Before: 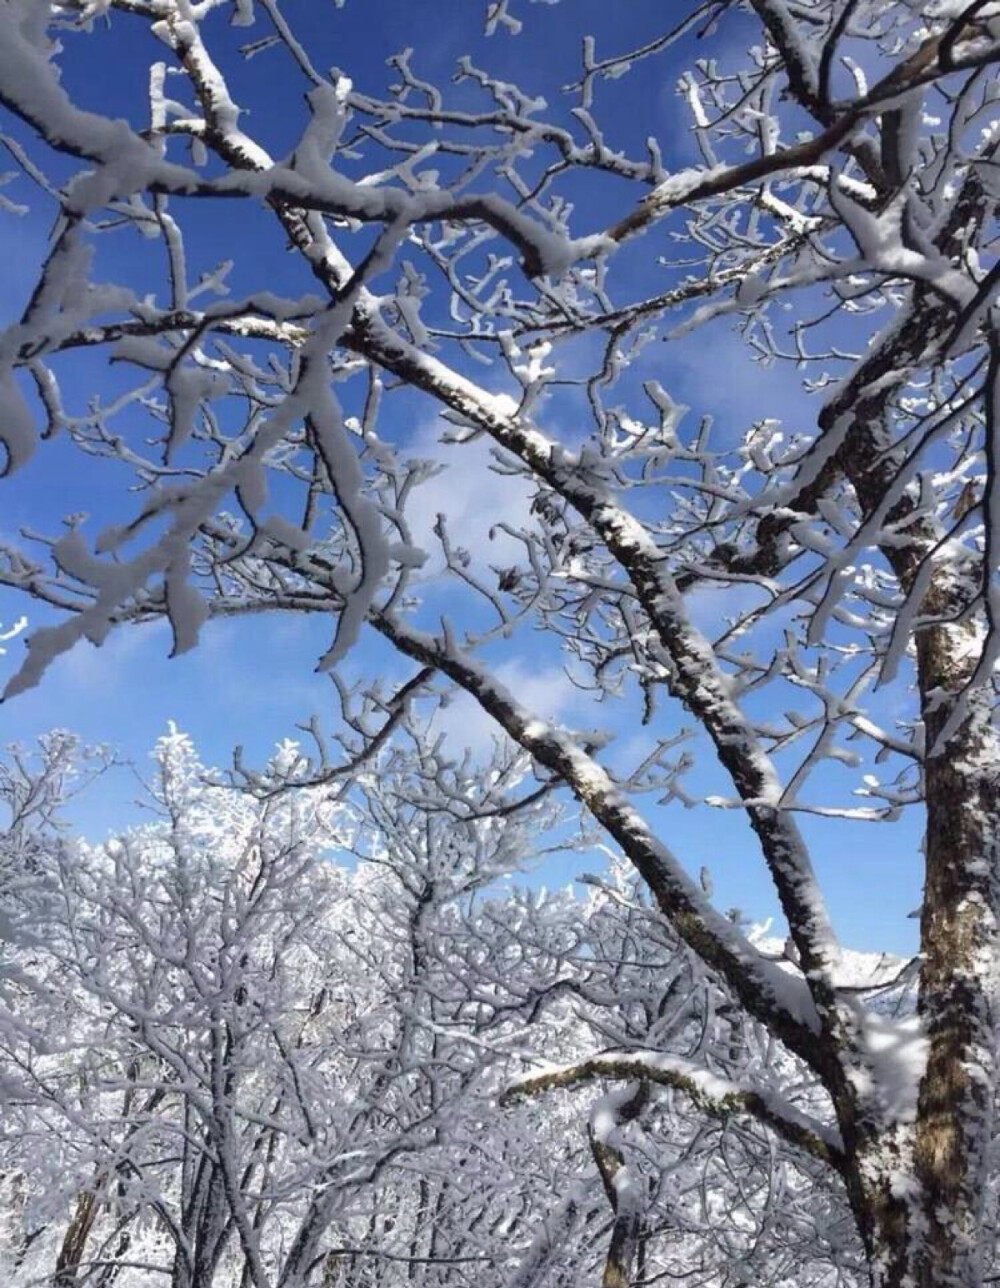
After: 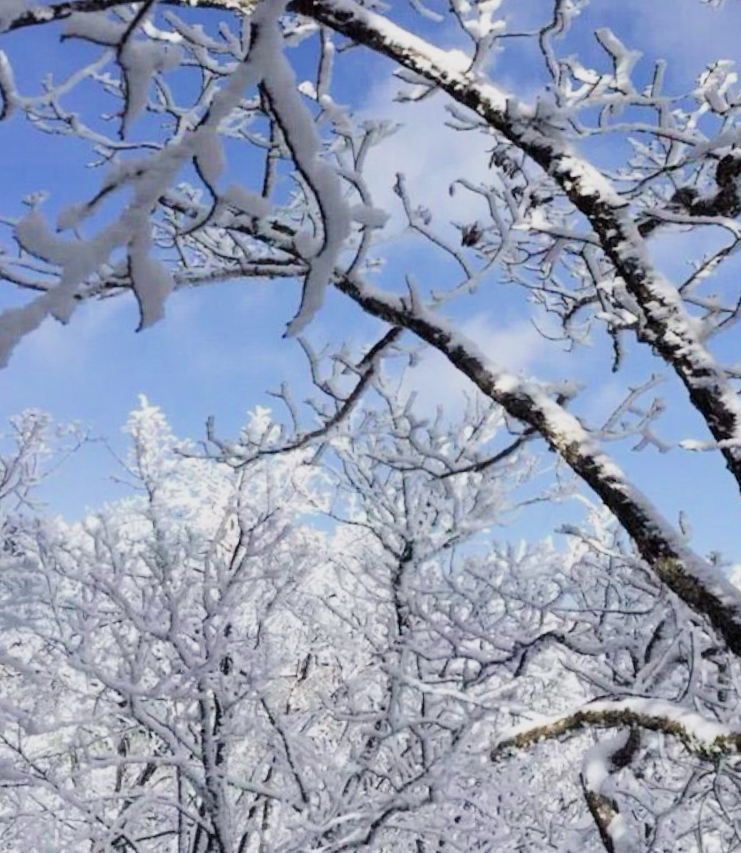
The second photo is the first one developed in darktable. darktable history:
tone equalizer: on, module defaults
rotate and perspective: rotation -3.18°, automatic cropping off
exposure: exposure 0.6 EV, compensate highlight preservation false
filmic rgb: black relative exposure -7.65 EV, white relative exposure 4.56 EV, hardness 3.61, contrast 1.05
crop: left 6.488%, top 27.668%, right 24.183%, bottom 8.656%
